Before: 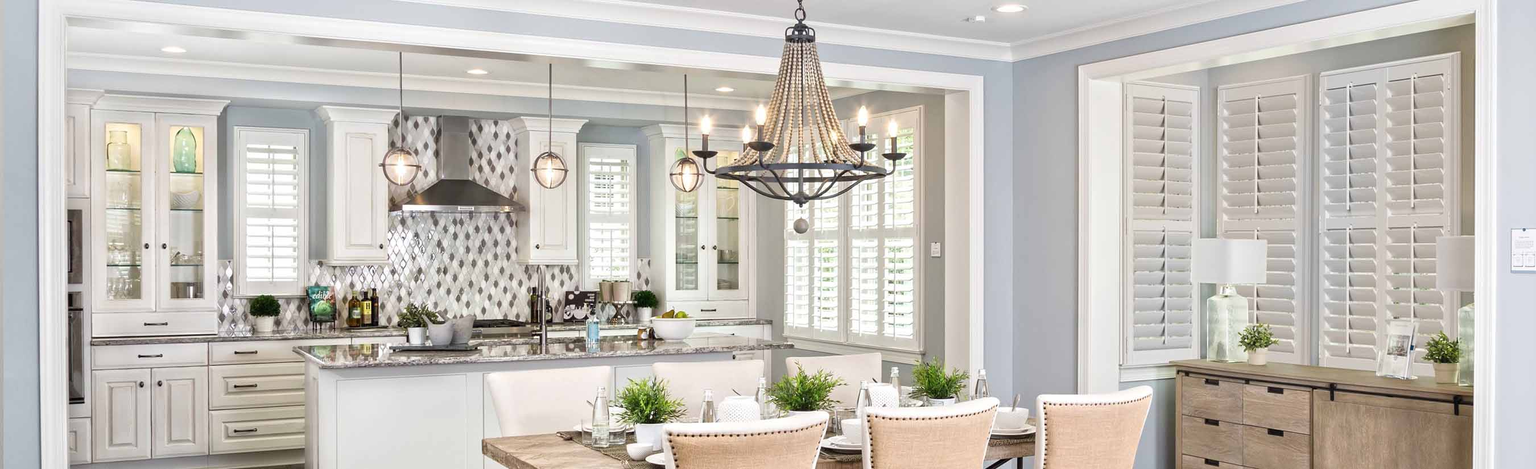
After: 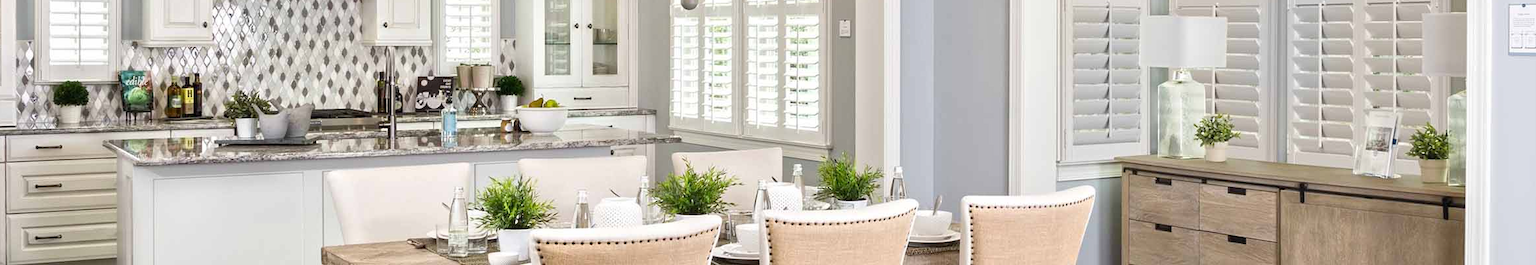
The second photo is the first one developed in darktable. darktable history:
tone equalizer: on, module defaults
crop and rotate: left 13.307%, top 48.026%, bottom 2.894%
